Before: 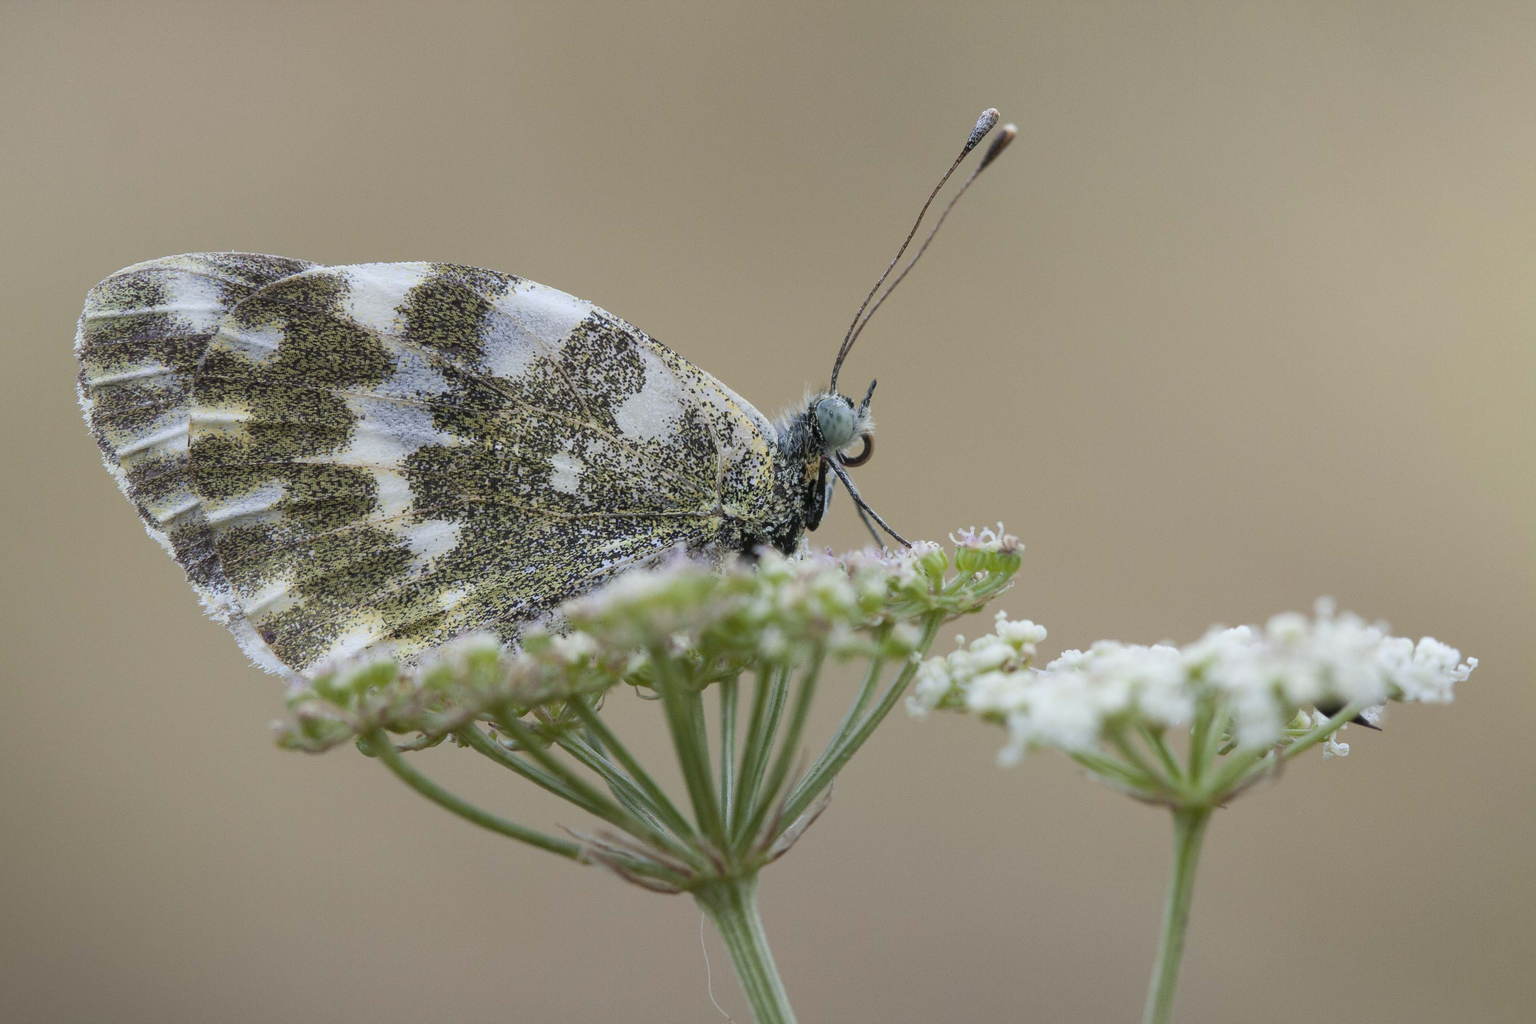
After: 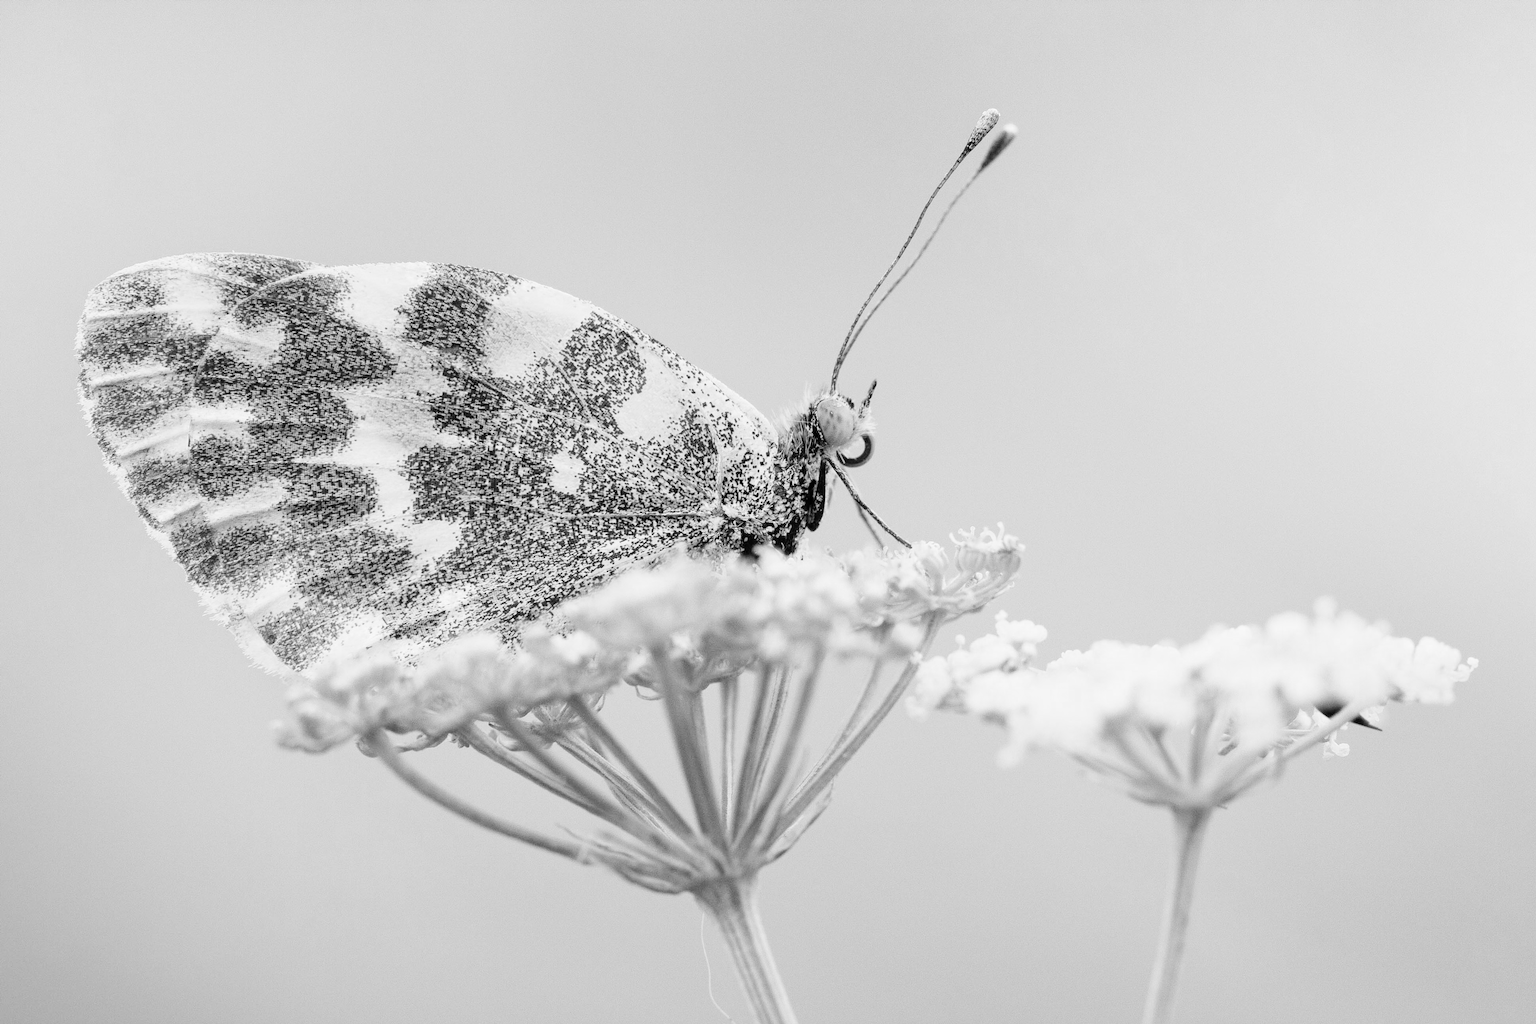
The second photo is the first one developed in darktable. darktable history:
exposure: black level correction 0, exposure 1.4 EV, compensate highlight preservation false
monochrome: a -6.99, b 35.61, size 1.4
tone equalizer: -8 EV -0.417 EV, -7 EV -0.389 EV, -6 EV -0.333 EV, -5 EV -0.222 EV, -3 EV 0.222 EV, -2 EV 0.333 EV, -1 EV 0.389 EV, +0 EV 0.417 EV, edges refinement/feathering 500, mask exposure compensation -1.57 EV, preserve details no
filmic rgb: black relative exposure -7.65 EV, white relative exposure 4.56 EV, hardness 3.61, color science v6 (2022)
